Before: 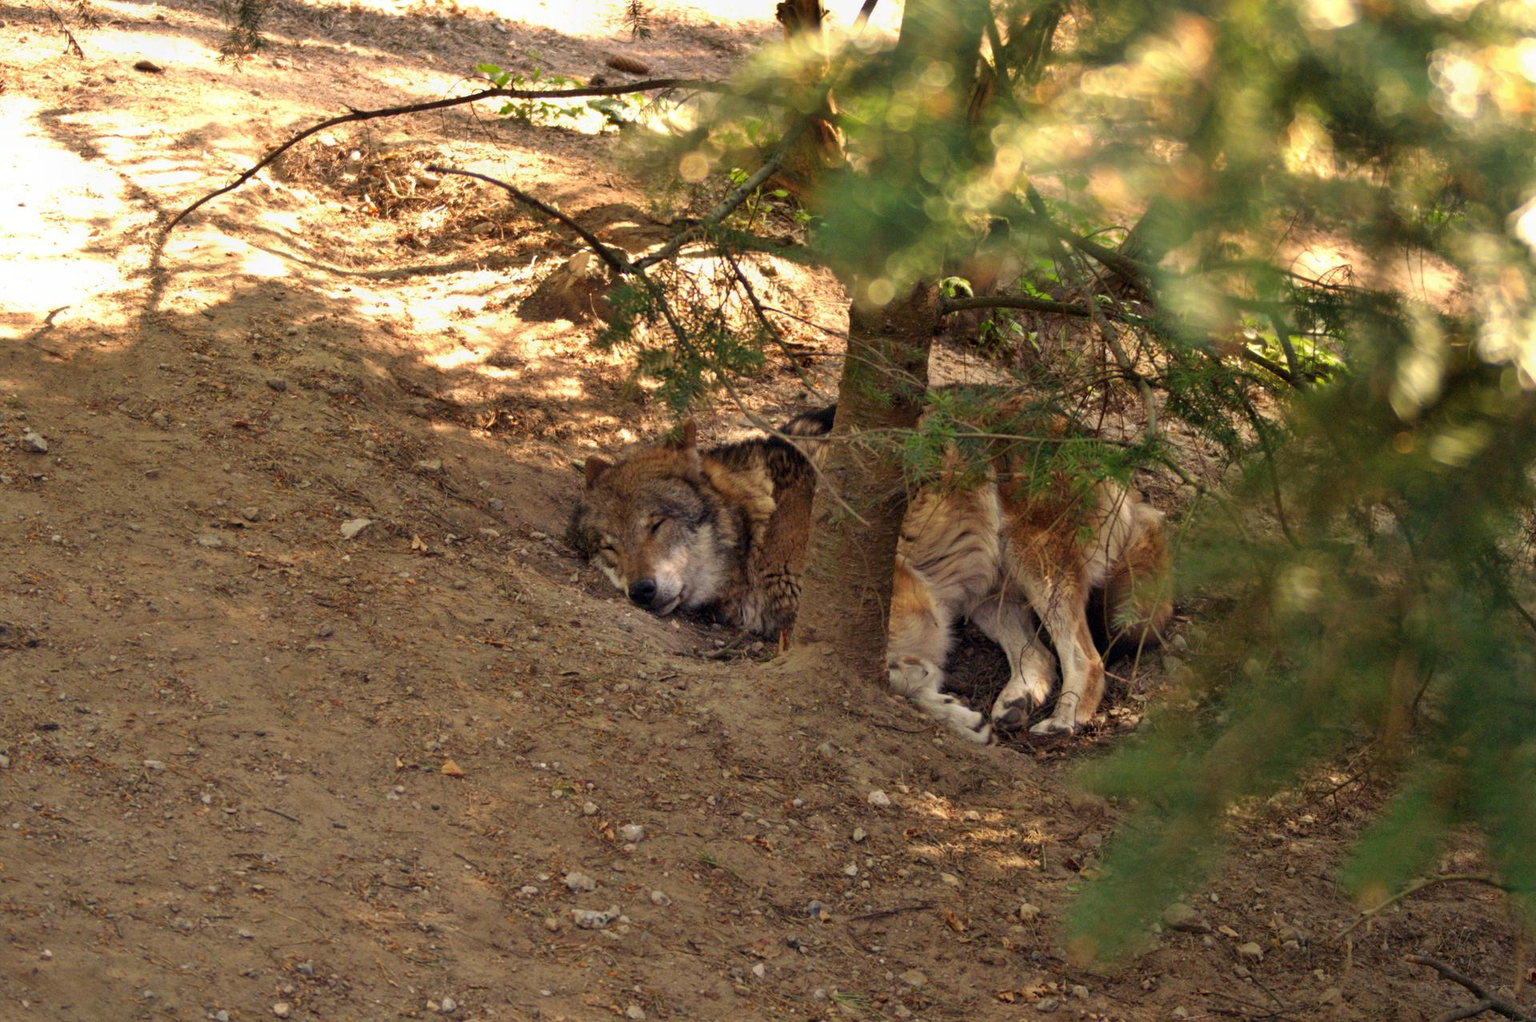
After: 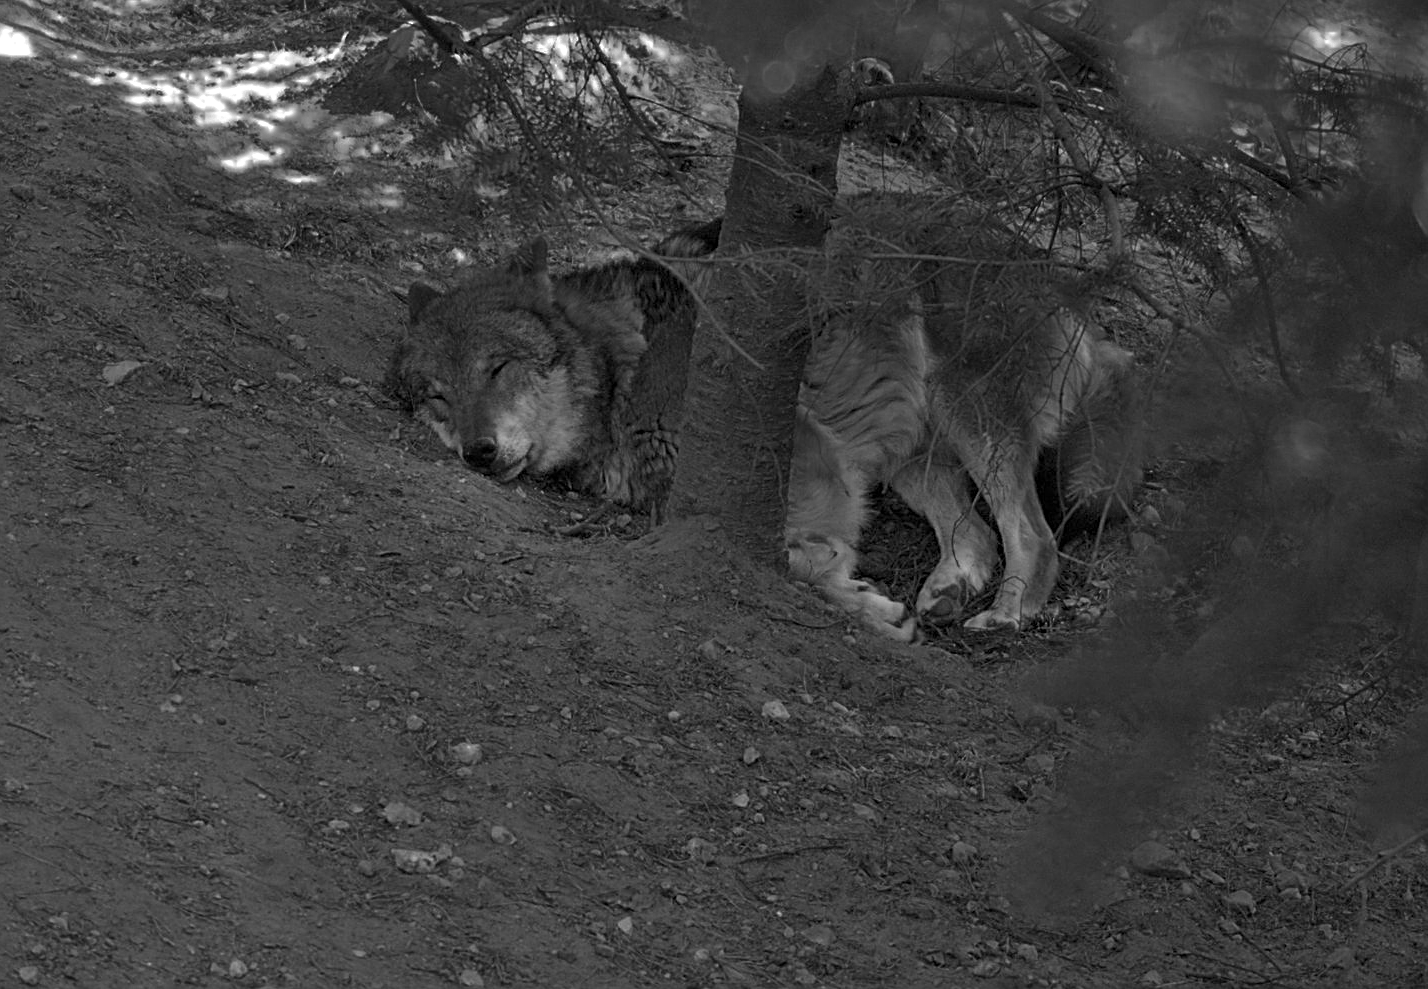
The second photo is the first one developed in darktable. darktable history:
sharpen: on, module defaults
crop: left 16.823%, top 22.569%, right 8.79%
color zones: curves: ch0 [(0.287, 0.048) (0.493, 0.484) (0.737, 0.816)]; ch1 [(0, 0) (0.143, 0) (0.286, 0) (0.429, 0) (0.571, 0) (0.714, 0) (0.857, 0)], mix 26.13%
exposure: exposure 0.3 EV, compensate exposure bias true, compensate highlight preservation false
